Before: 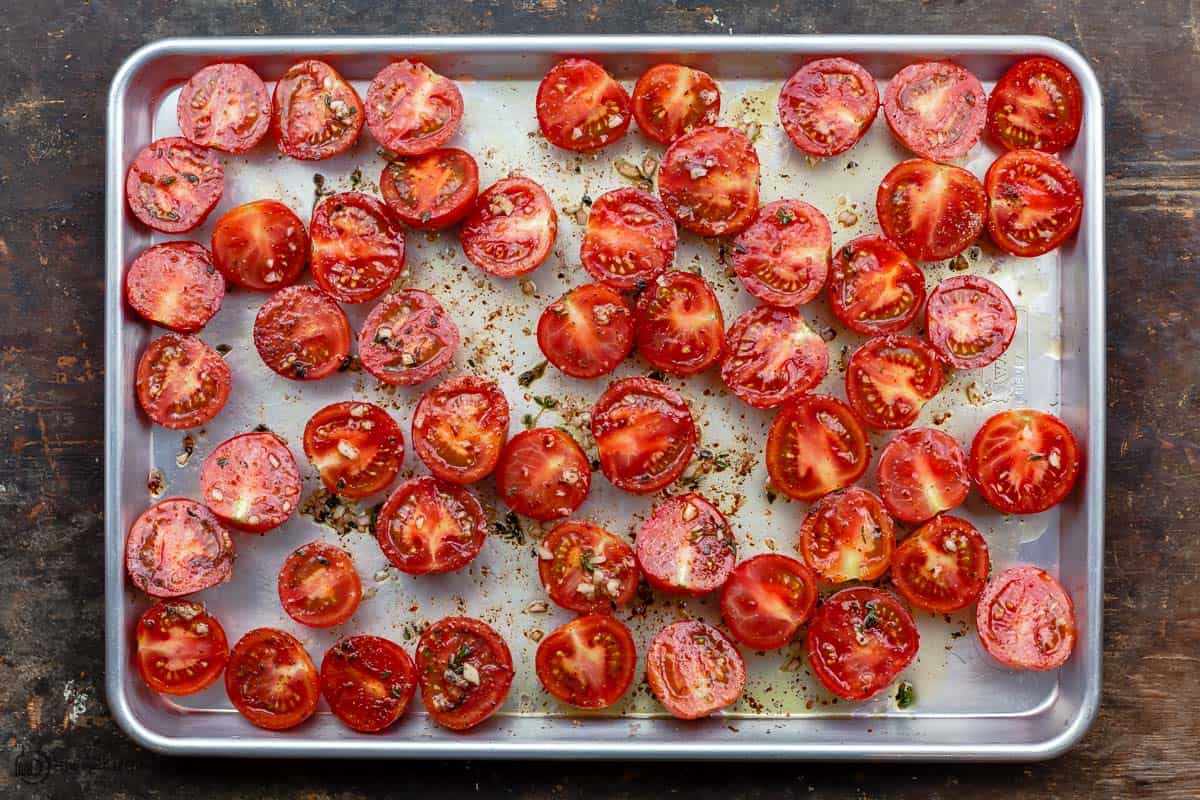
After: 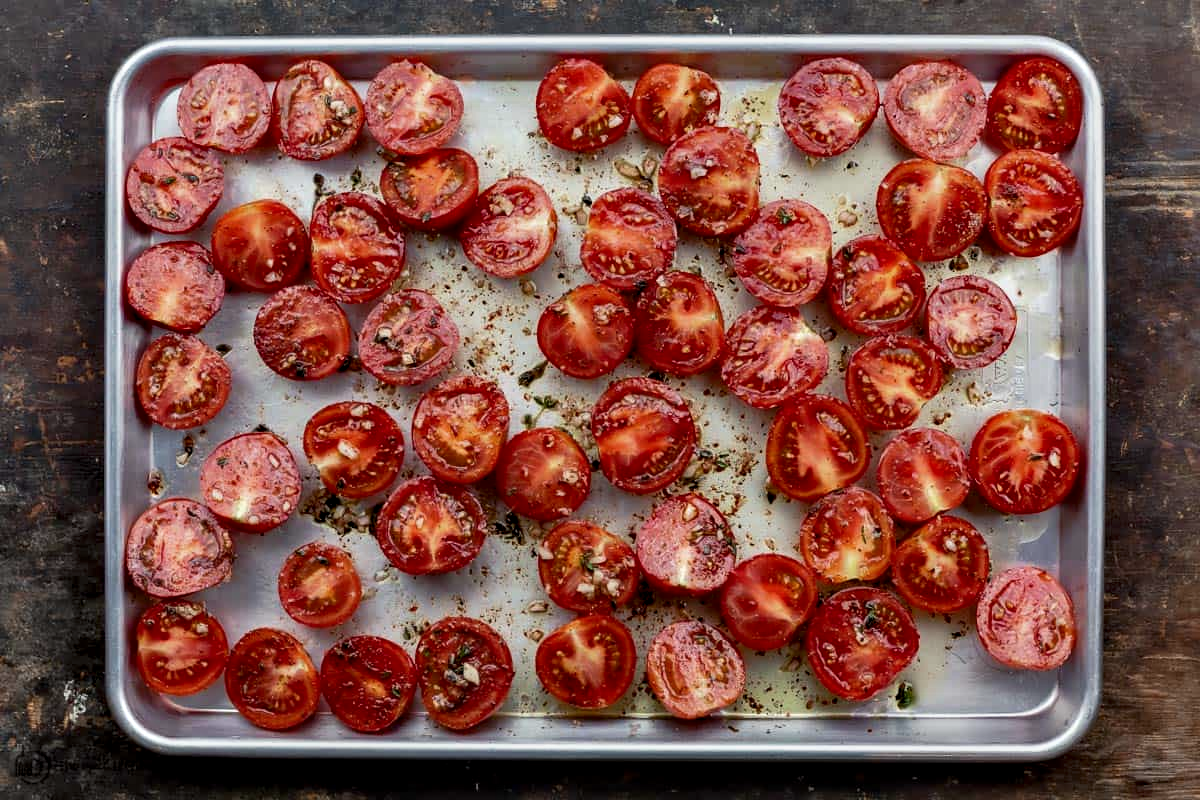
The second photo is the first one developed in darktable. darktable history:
exposure: exposure -0.491 EV, compensate highlight preservation false
contrast equalizer: y [[0.586, 0.584, 0.576, 0.565, 0.552, 0.539], [0.5 ×6], [0.97, 0.959, 0.919, 0.859, 0.789, 0.717], [0 ×6], [0 ×6]]
